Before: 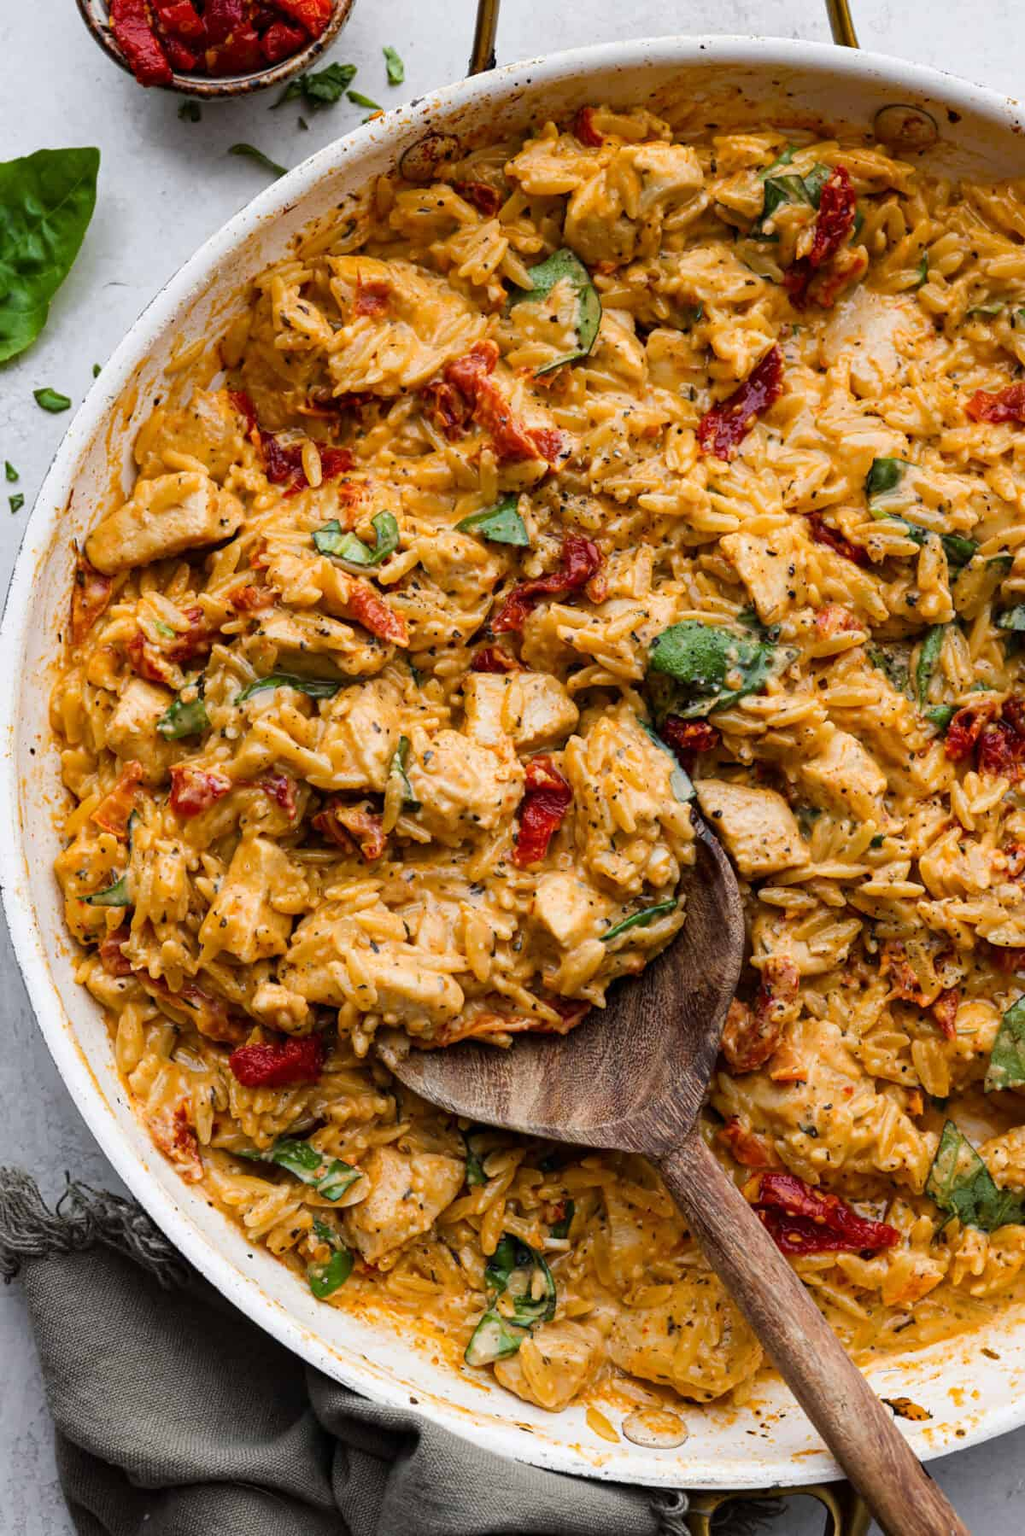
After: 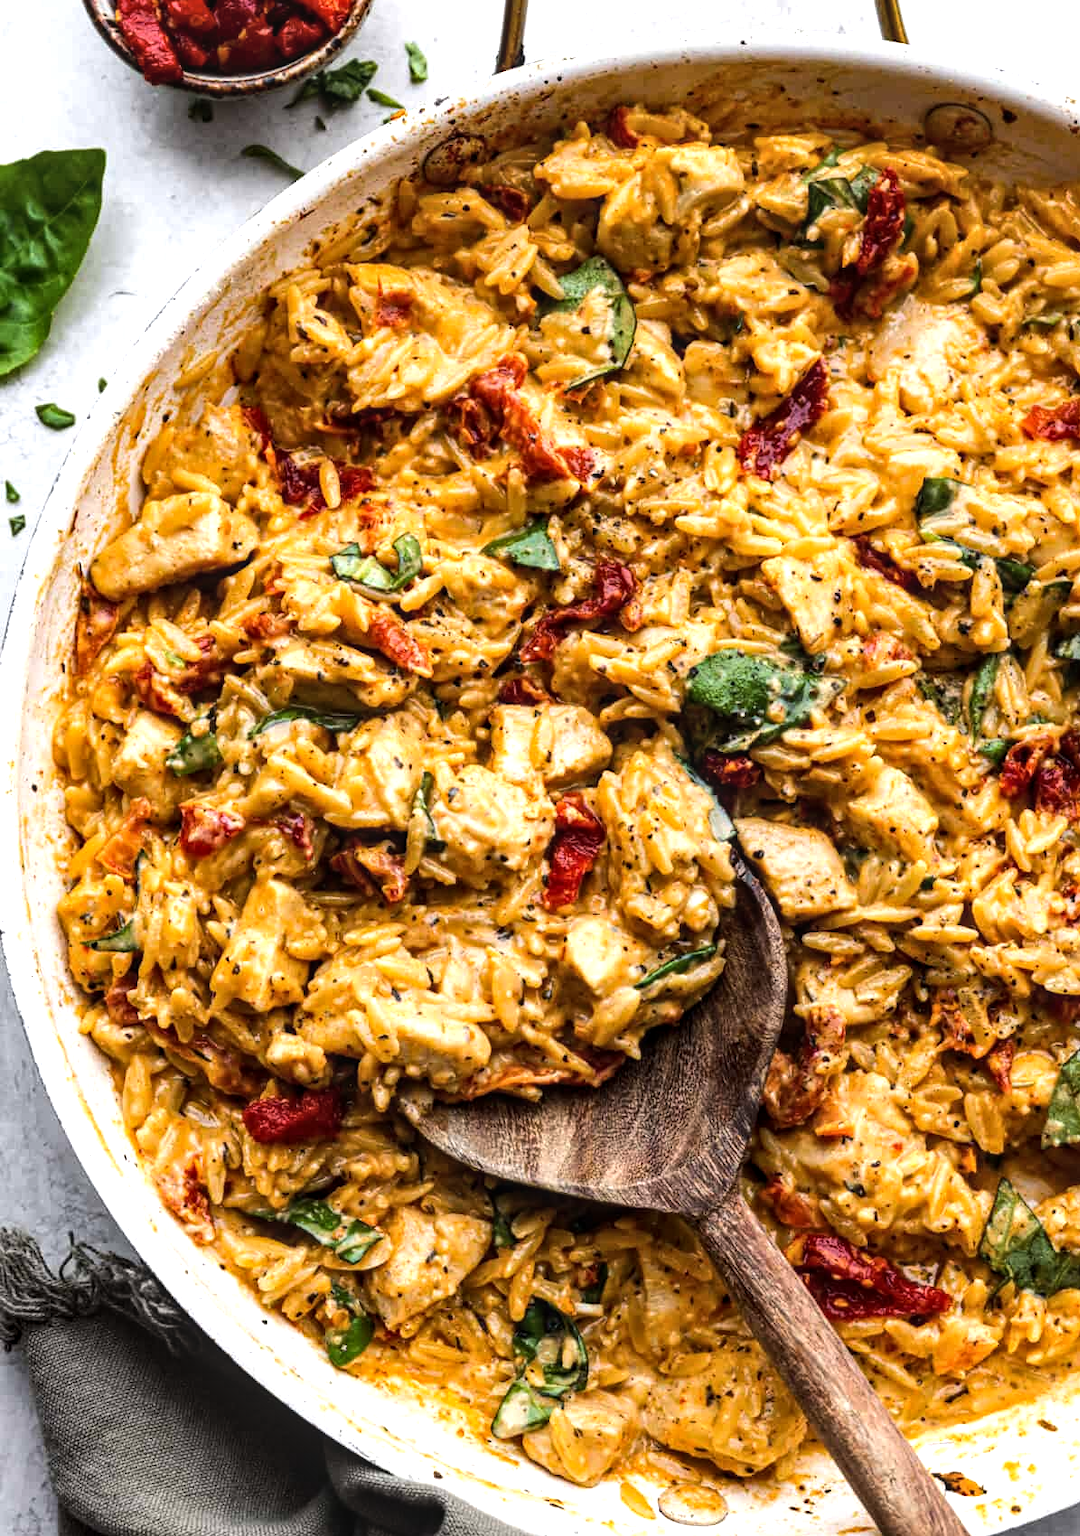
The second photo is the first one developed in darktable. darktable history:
tone equalizer: -8 EV -0.75 EV, -7 EV -0.7 EV, -6 EV -0.6 EV, -5 EV -0.4 EV, -3 EV 0.4 EV, -2 EV 0.6 EV, -1 EV 0.7 EV, +0 EV 0.75 EV, edges refinement/feathering 500, mask exposure compensation -1.57 EV, preserve details no
crop: top 0.448%, right 0.264%, bottom 5.045%
local contrast: on, module defaults
